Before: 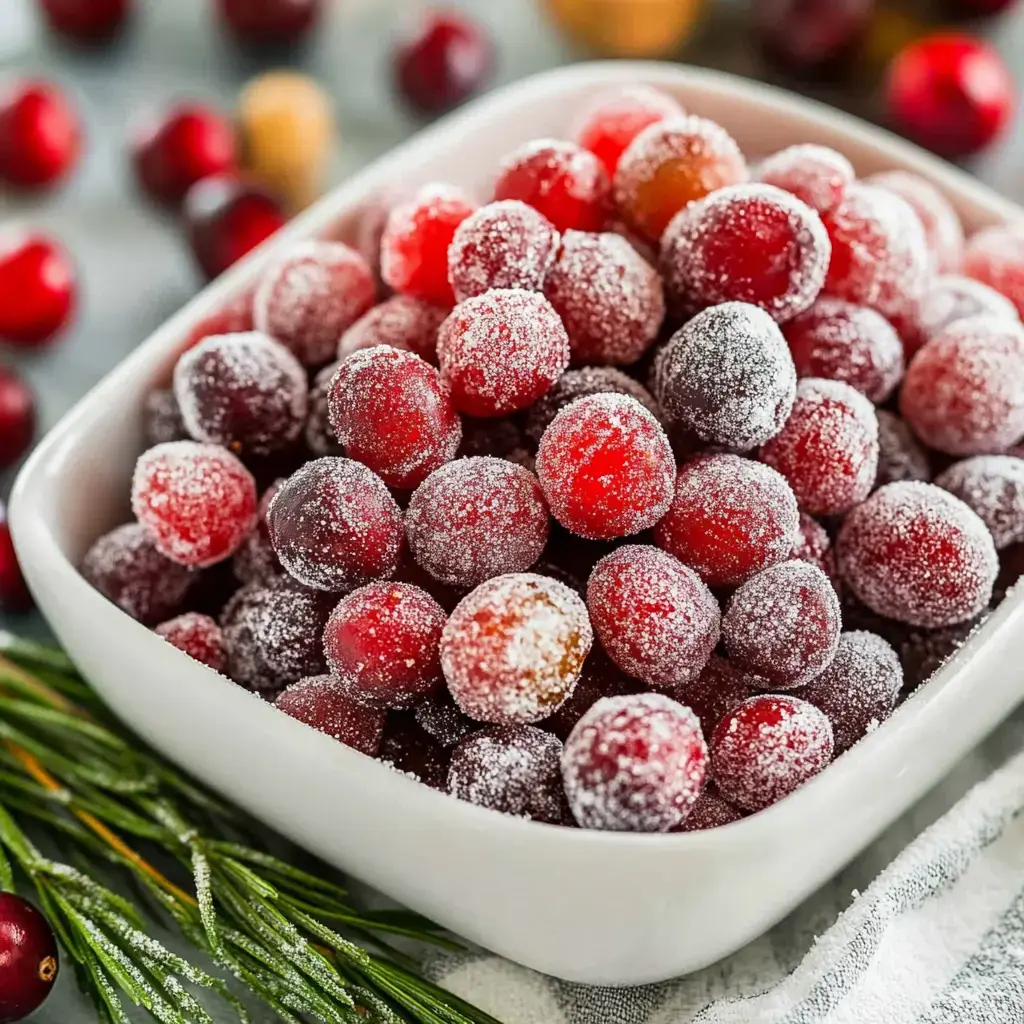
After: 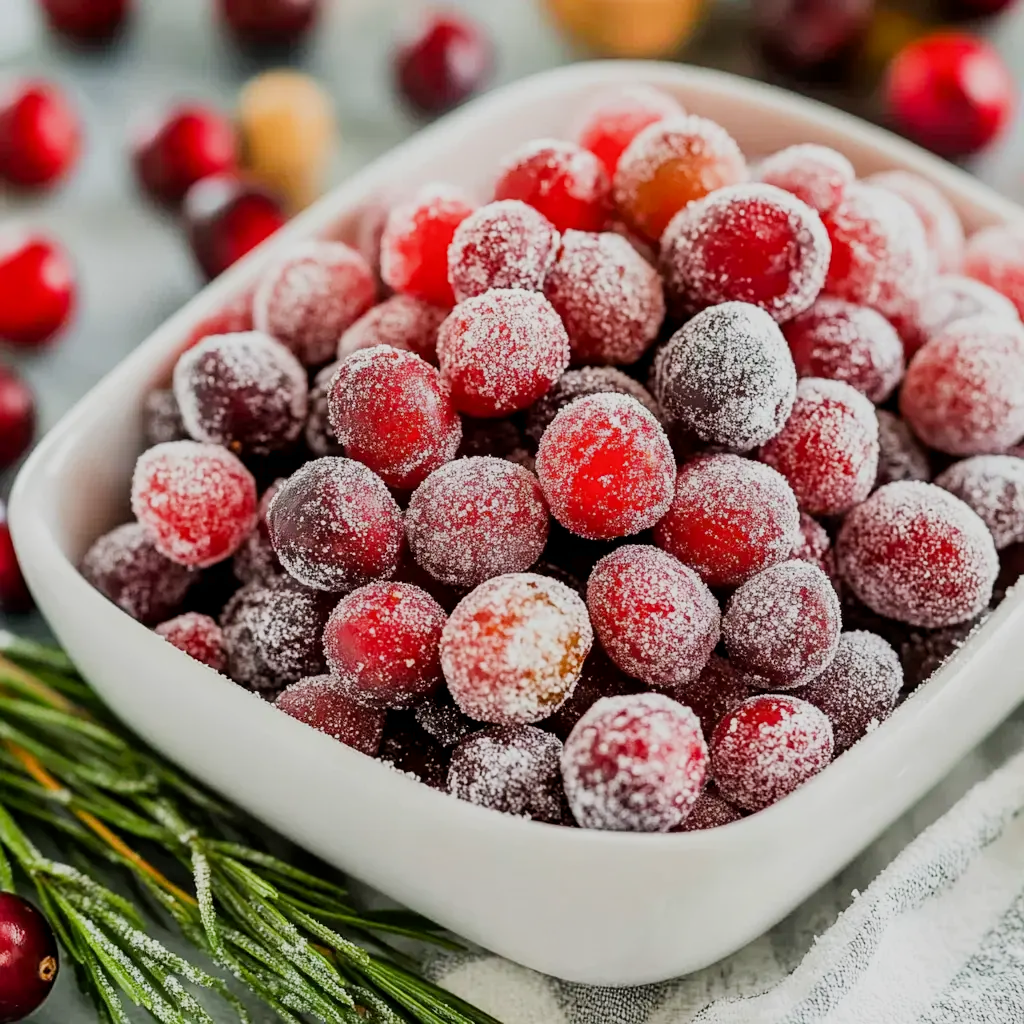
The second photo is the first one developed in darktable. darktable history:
exposure: black level correction 0.001, exposure 0.296 EV, compensate exposure bias true, compensate highlight preservation false
filmic rgb: black relative exposure -7.65 EV, white relative exposure 4.56 EV, hardness 3.61, contrast in shadows safe
